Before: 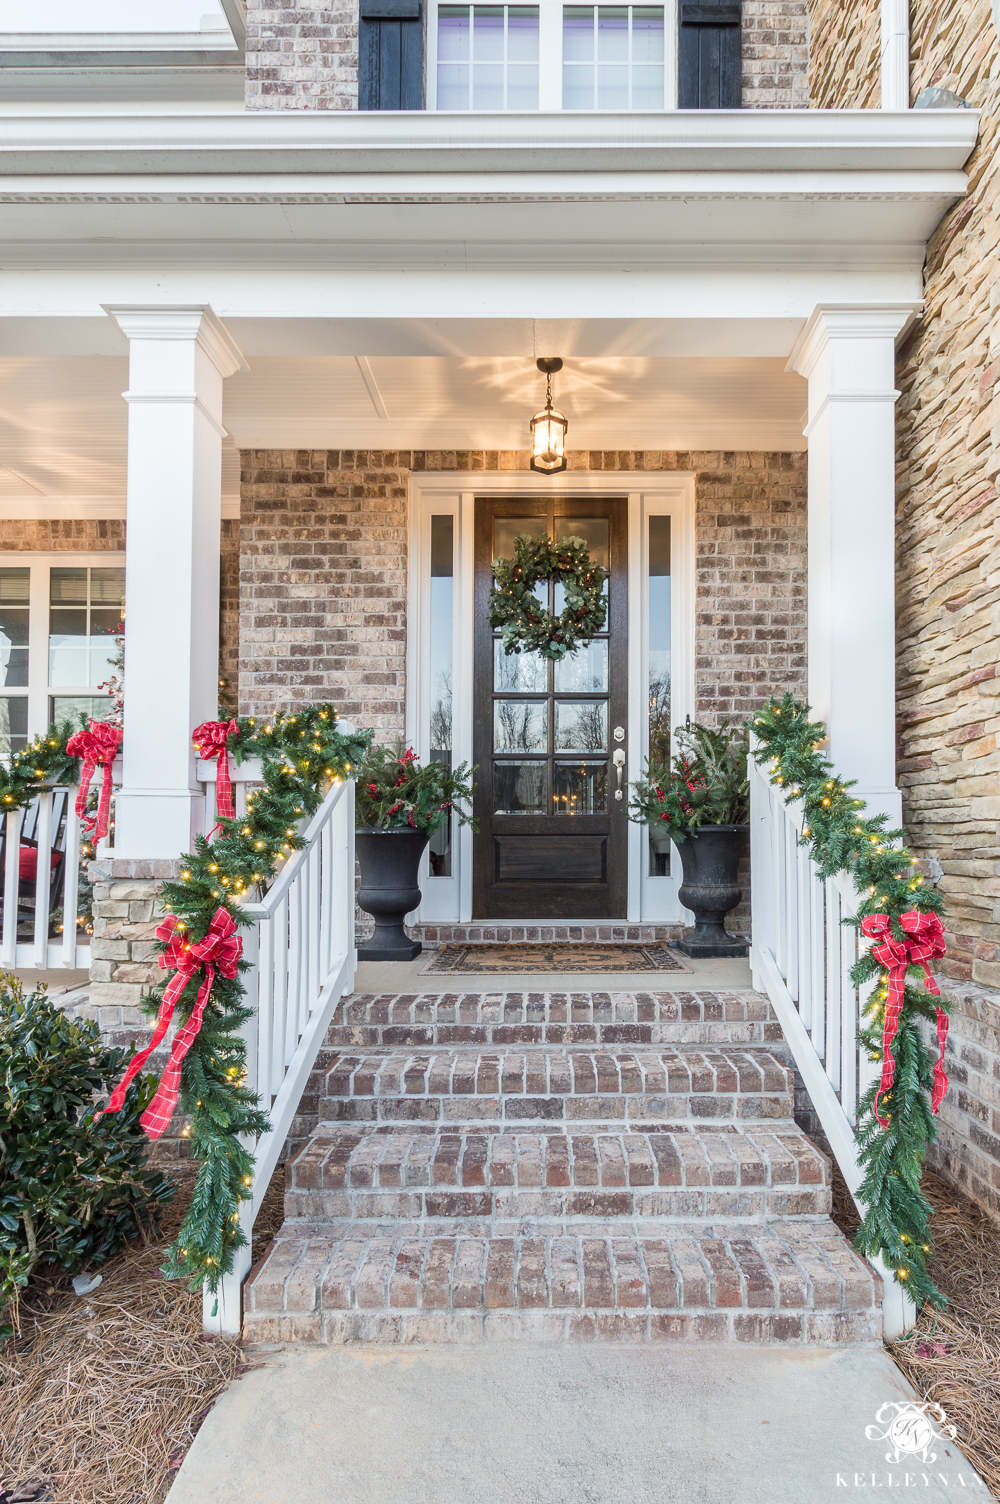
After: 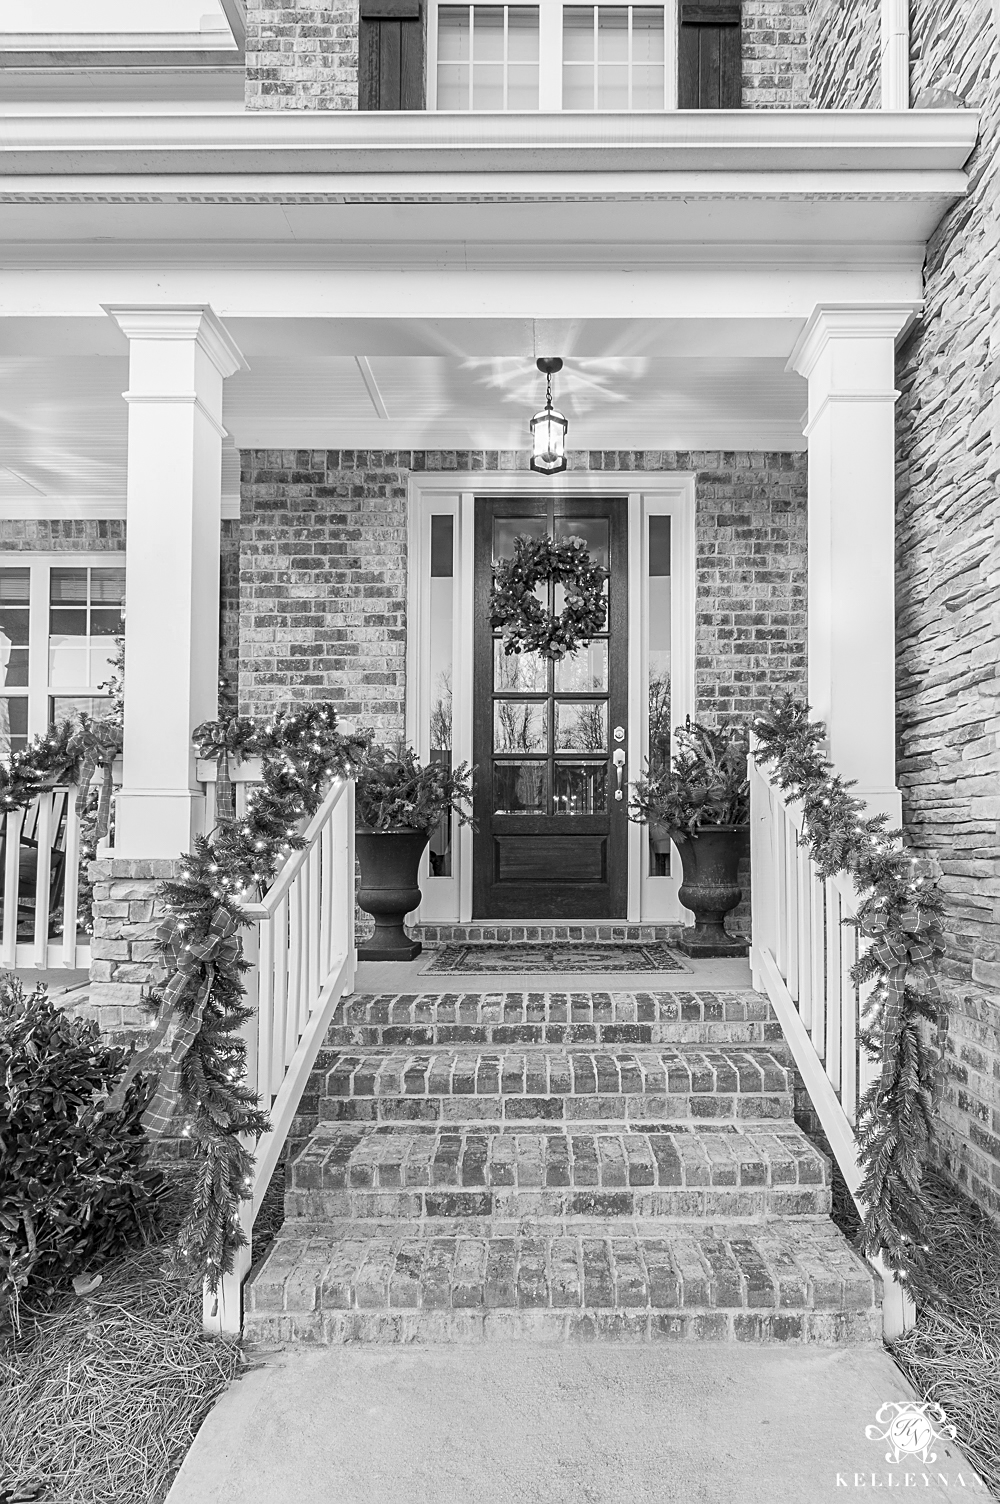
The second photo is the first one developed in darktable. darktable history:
color zones: curves: ch0 [(0, 0.613) (0.01, 0.613) (0.245, 0.448) (0.498, 0.529) (0.642, 0.665) (0.879, 0.777) (0.99, 0.613)]; ch1 [(0, 0) (0.143, 0) (0.286, 0) (0.429, 0) (0.571, 0) (0.714, 0) (0.857, 0)], mix -138.01%
sharpen: on, module defaults
monochrome: on, module defaults
